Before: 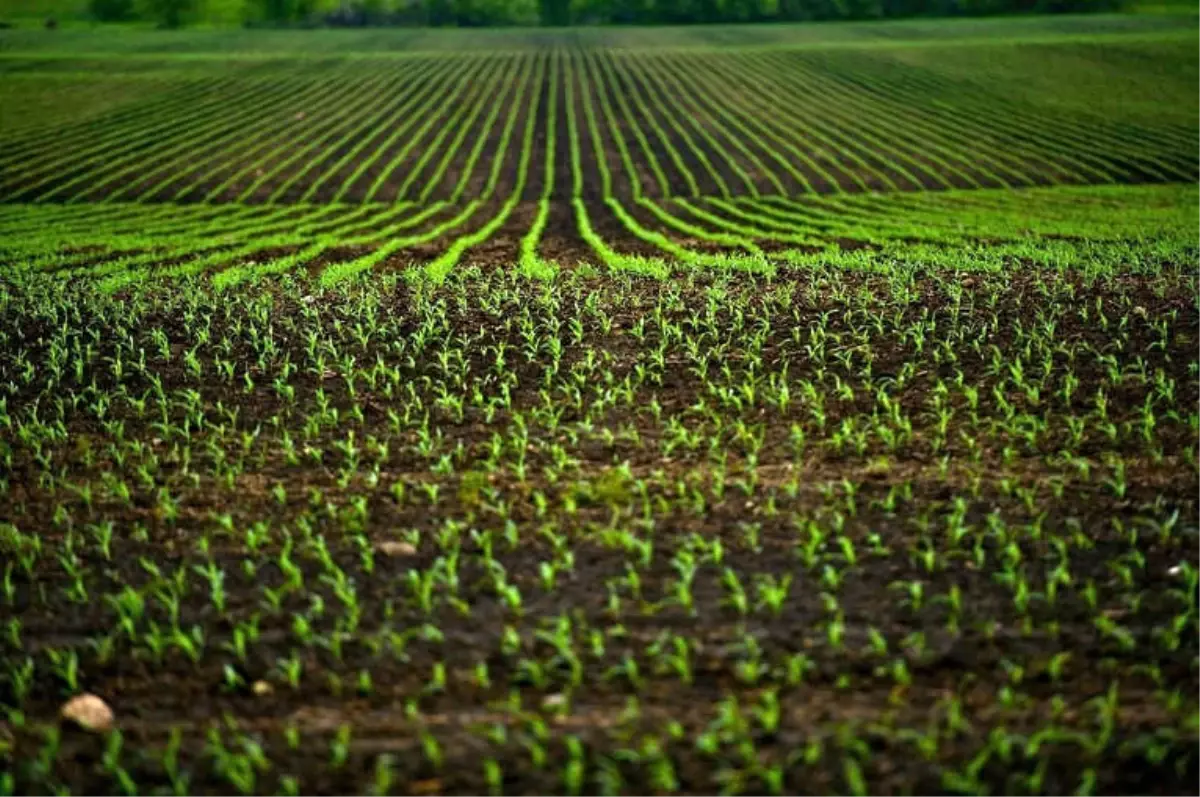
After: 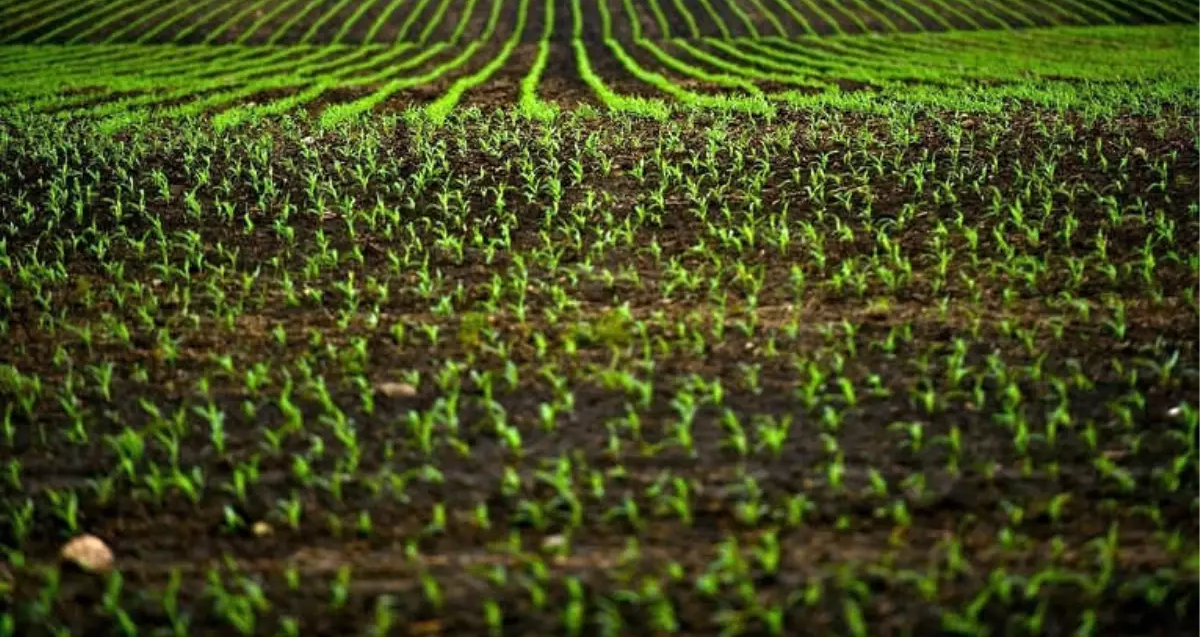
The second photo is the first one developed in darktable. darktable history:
crop and rotate: top 20.068%
